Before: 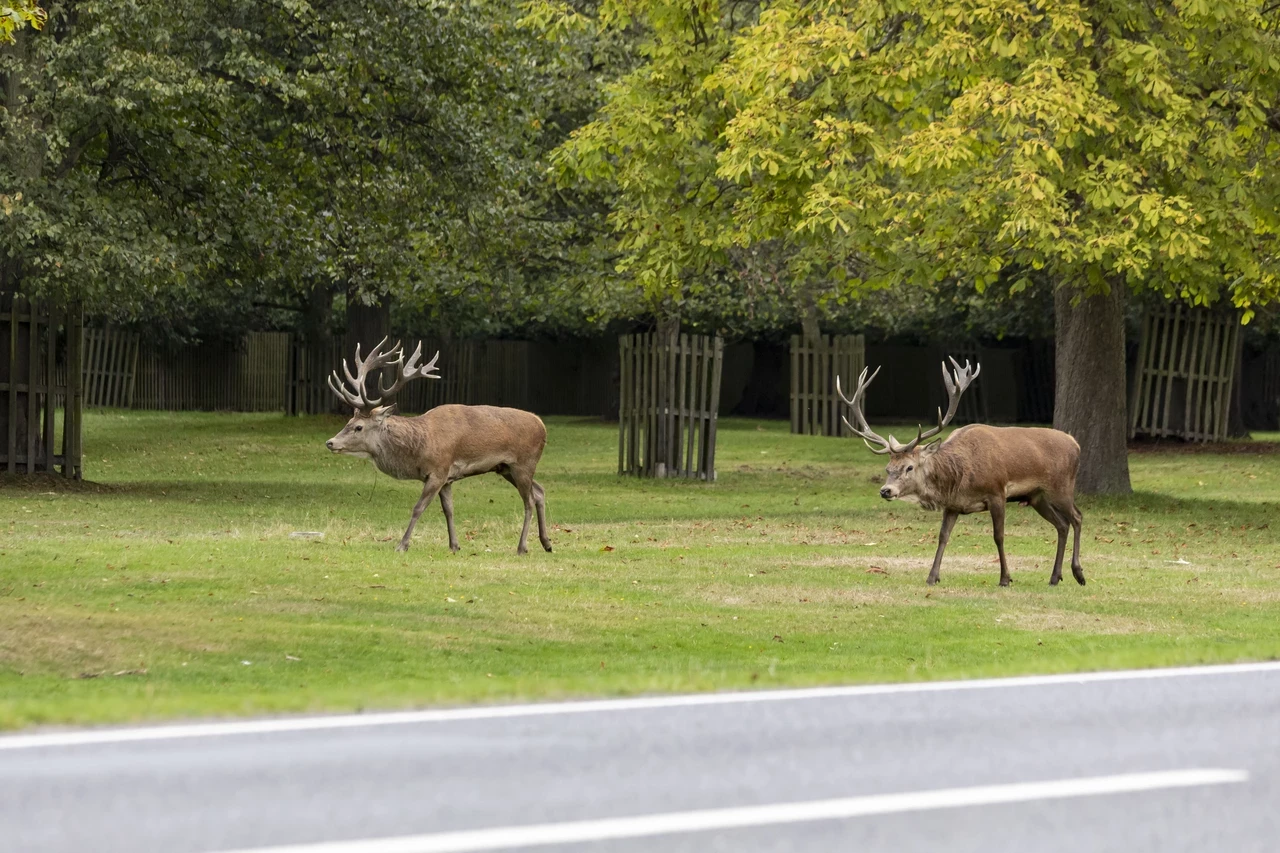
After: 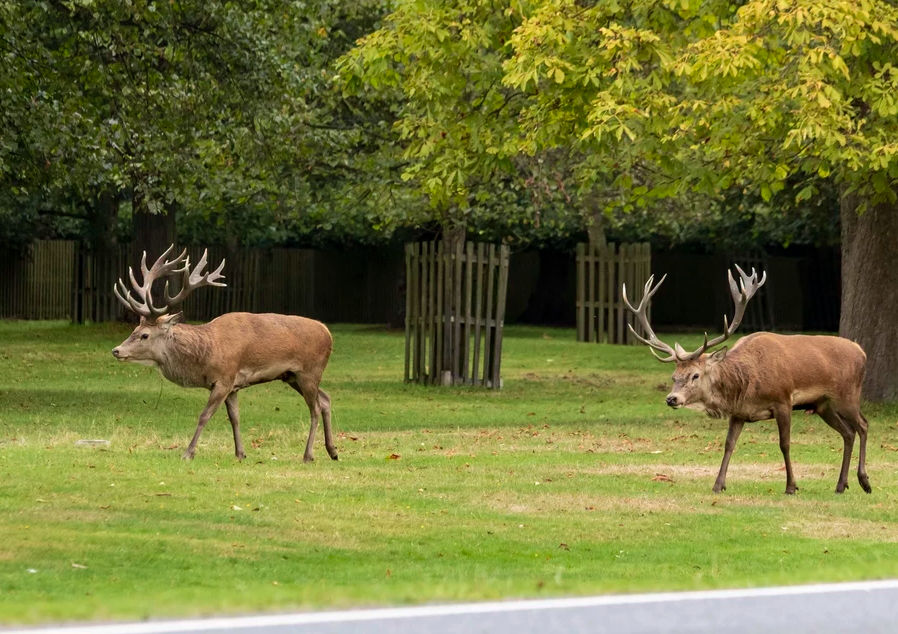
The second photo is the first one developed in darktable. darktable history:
velvia: on, module defaults
crop and rotate: left 16.793%, top 10.896%, right 13.005%, bottom 14.725%
